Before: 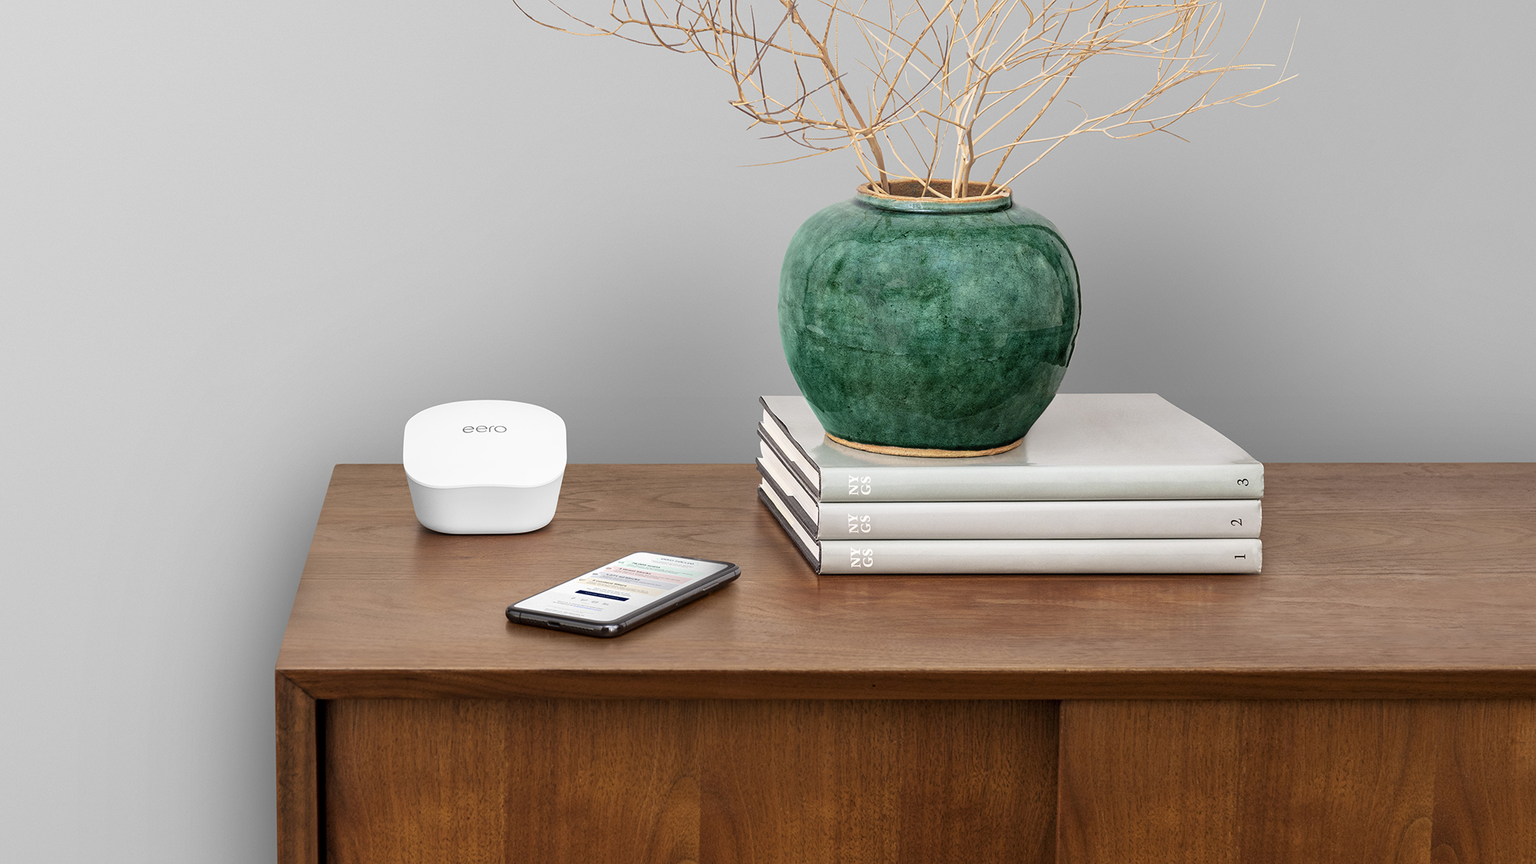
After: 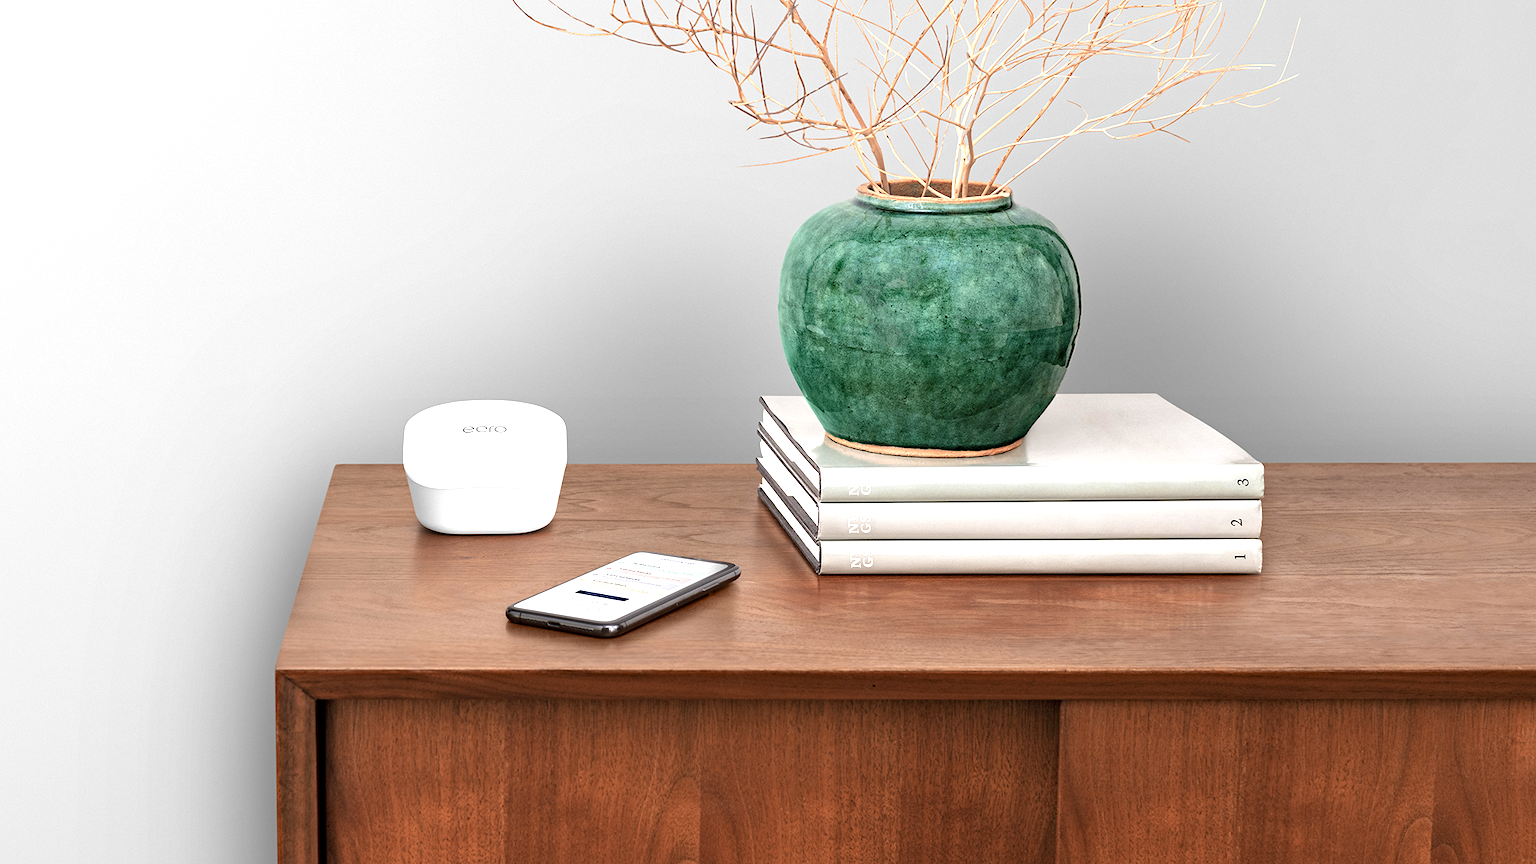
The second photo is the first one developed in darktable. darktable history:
exposure: black level correction 0, exposure 0.694 EV, compensate exposure bias true, compensate highlight preservation false
haze removal: compatibility mode true, adaptive false
color zones: curves: ch2 [(0, 0.5) (0.084, 0.497) (0.323, 0.335) (0.4, 0.497) (1, 0.5)]
